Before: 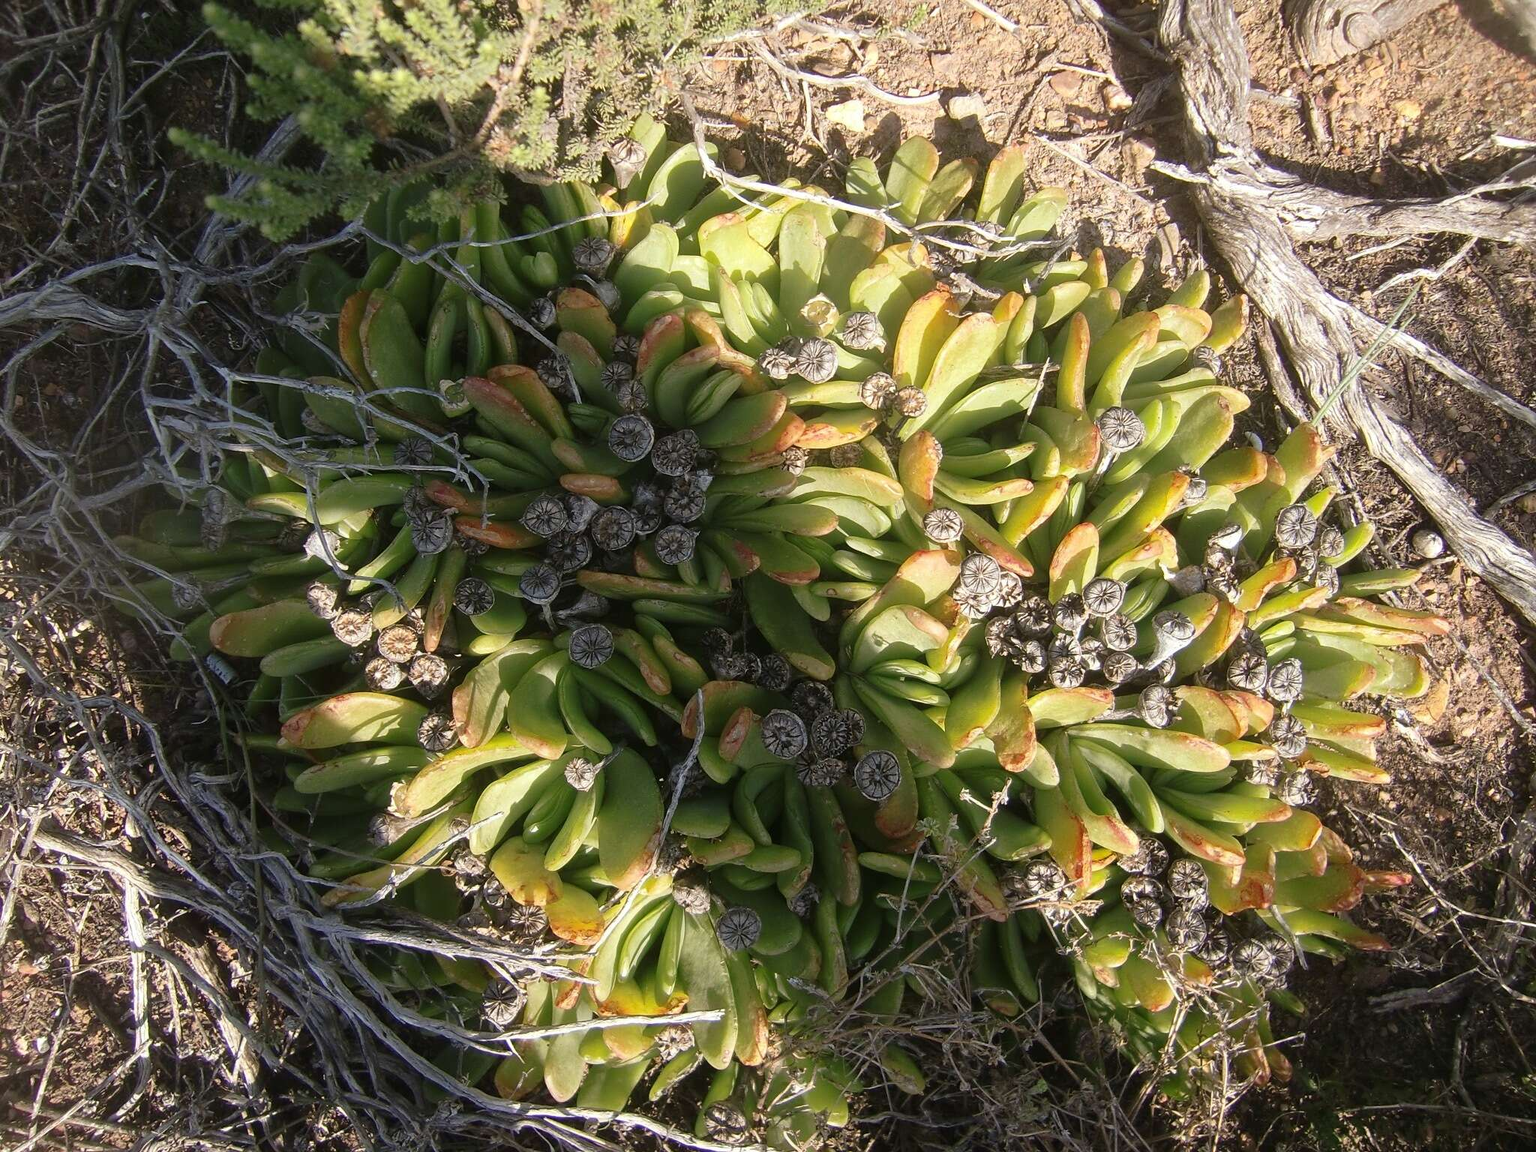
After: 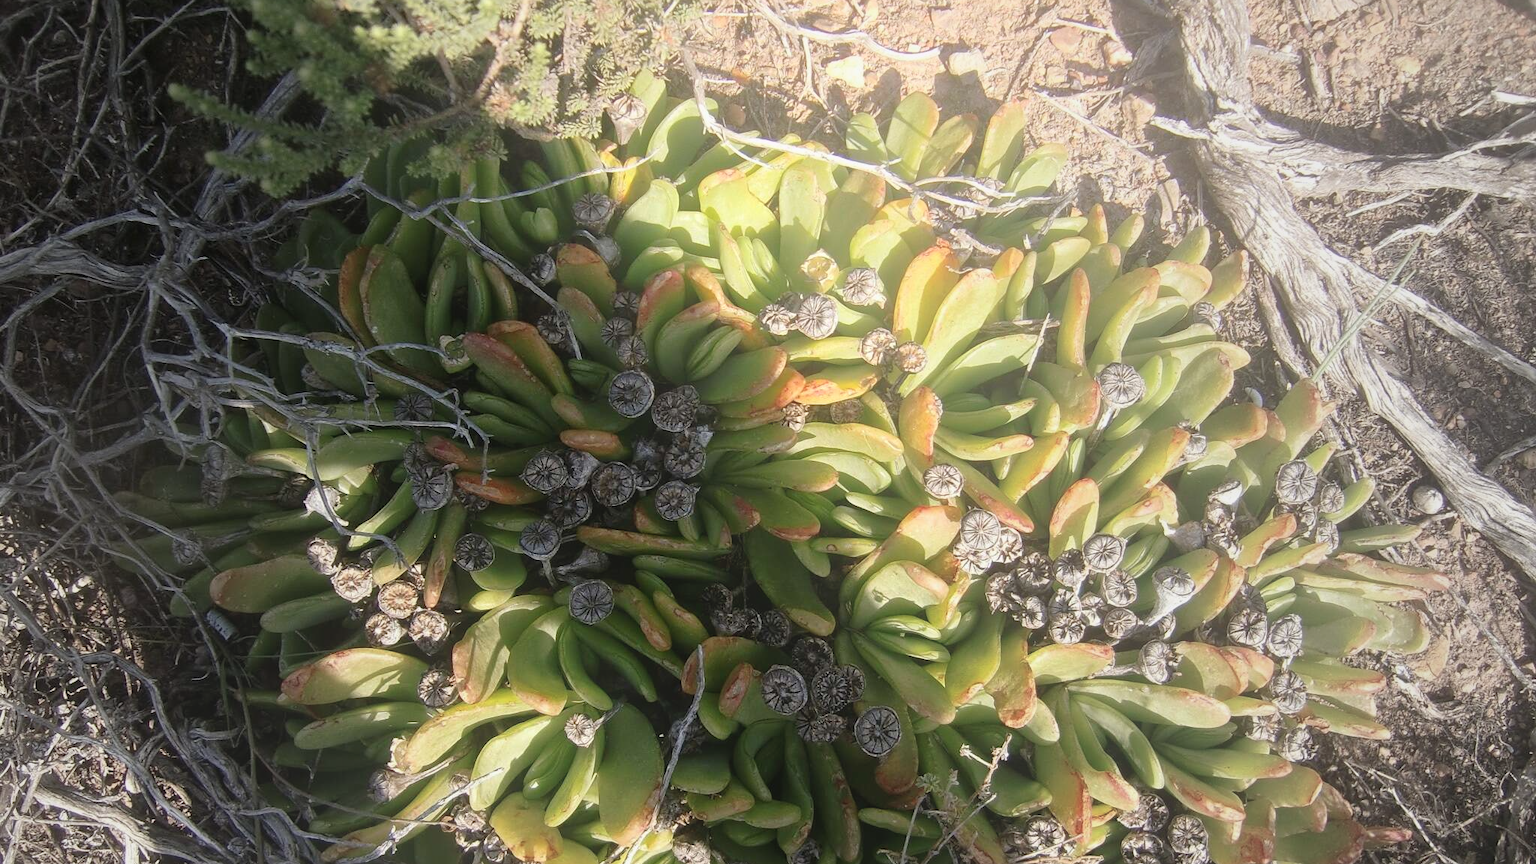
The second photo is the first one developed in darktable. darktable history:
vignetting: fall-off start 18.21%, fall-off radius 137.95%, brightness -0.207, center (-0.078, 0.066), width/height ratio 0.62, shape 0.59
crop: top 3.857%, bottom 21.132%
bloom: size 38%, threshold 95%, strength 30%
